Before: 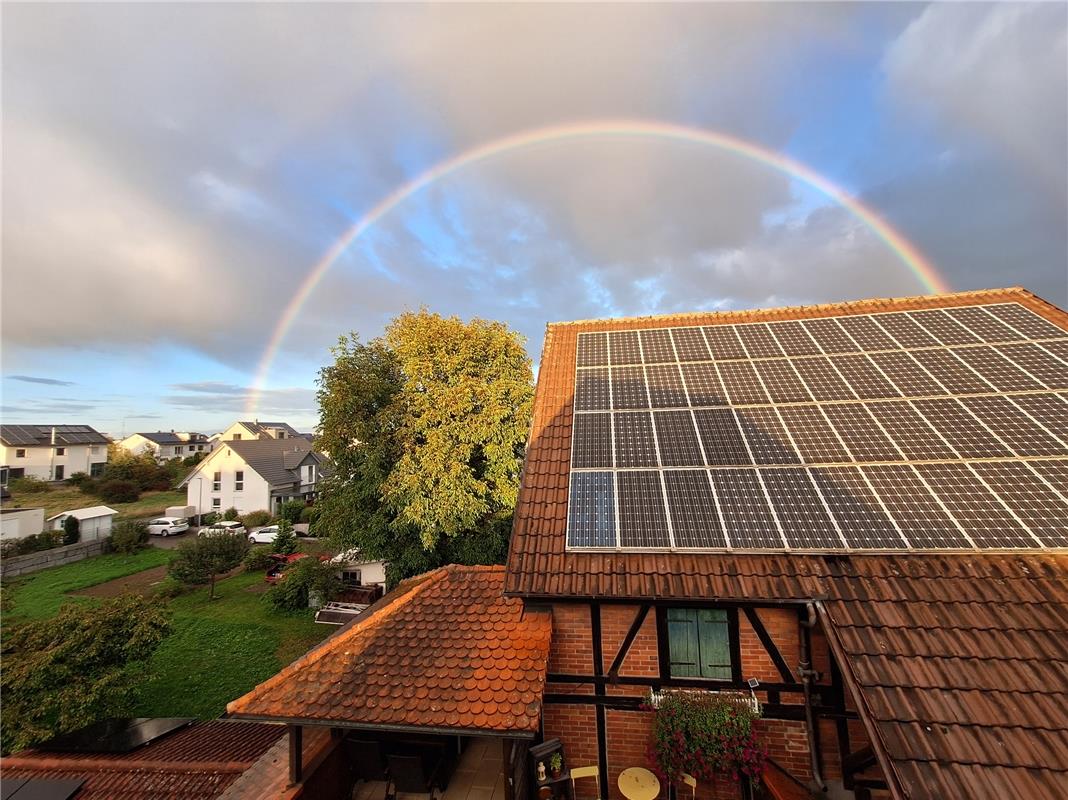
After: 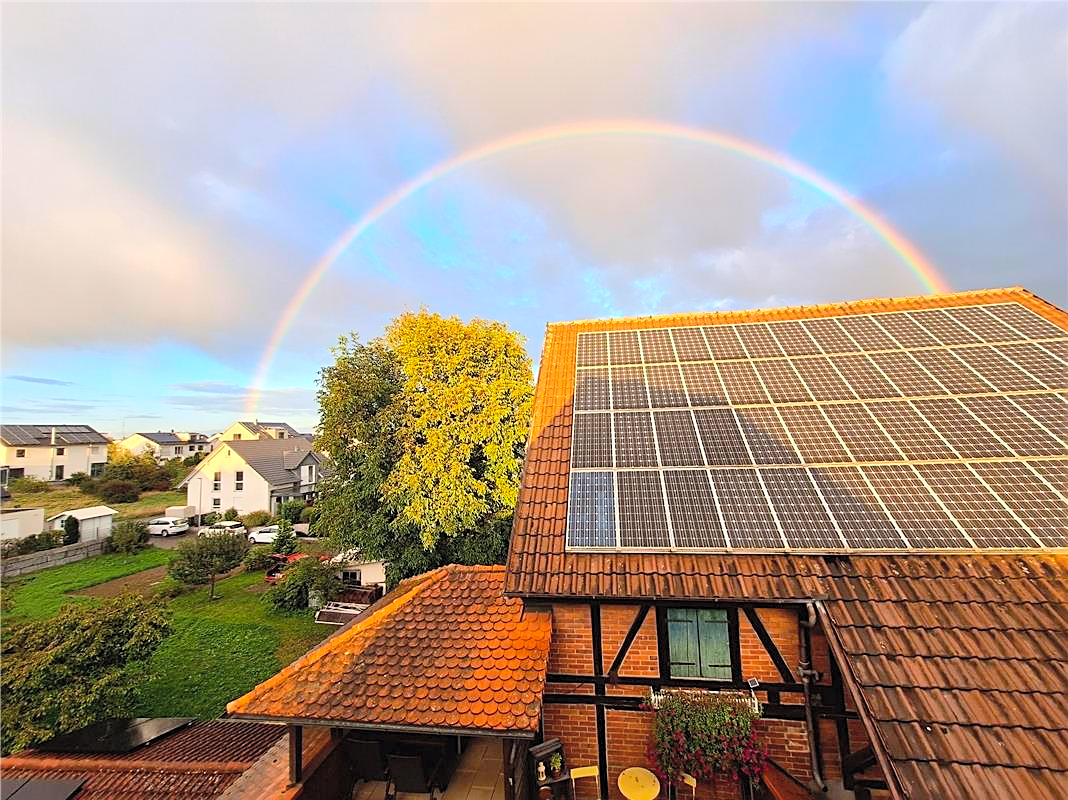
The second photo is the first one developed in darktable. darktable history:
sharpen: on, module defaults
tone curve: curves: ch0 [(0, 0) (0.003, 0.013) (0.011, 0.016) (0.025, 0.023) (0.044, 0.036) (0.069, 0.051) (0.1, 0.076) (0.136, 0.107) (0.177, 0.145) (0.224, 0.186) (0.277, 0.246) (0.335, 0.311) (0.399, 0.378) (0.468, 0.462) (0.543, 0.548) (0.623, 0.636) (0.709, 0.728) (0.801, 0.816) (0.898, 0.9) (1, 1)], color space Lab, independent channels, preserve colors none
color balance rgb: perceptual saturation grading › global saturation 25.86%, global vibrance 5.949%
contrast brightness saturation: contrast 0.097, brightness 0.312, saturation 0.143
